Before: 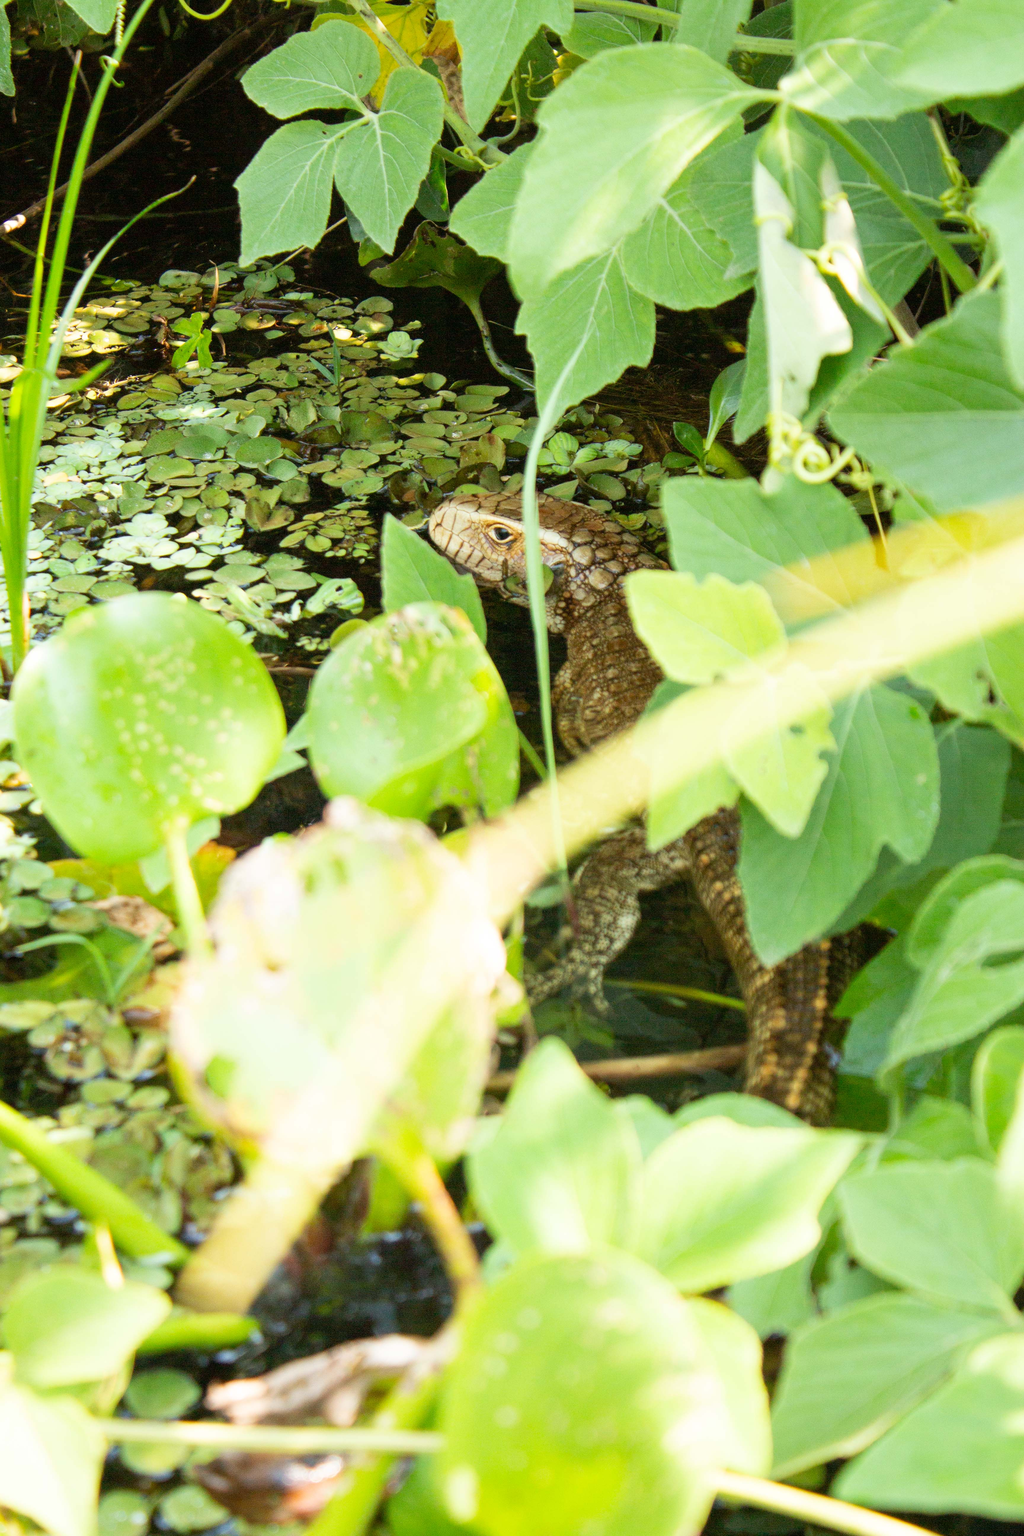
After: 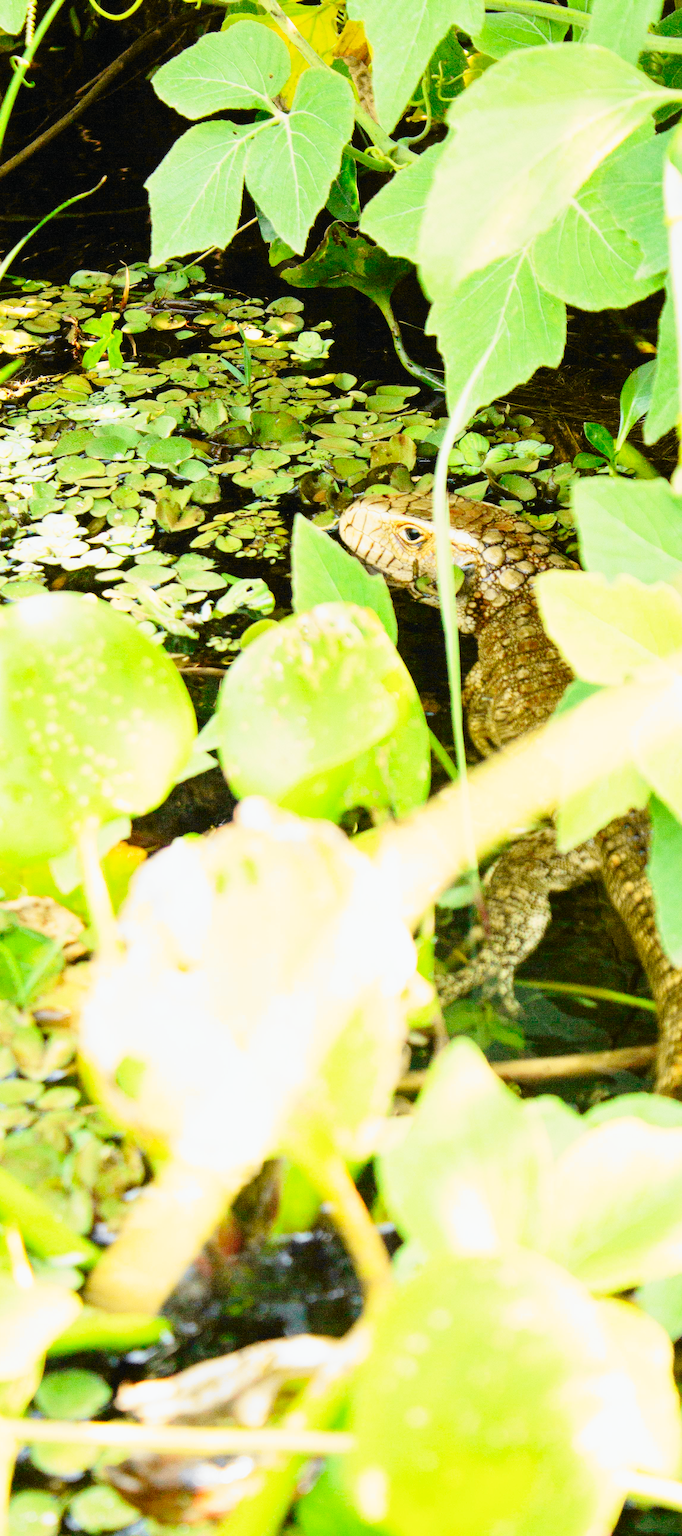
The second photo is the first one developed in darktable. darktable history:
base curve: curves: ch0 [(0, 0) (0.028, 0.03) (0.121, 0.232) (0.46, 0.748) (0.859, 0.968) (1, 1)], preserve colors none
crop and rotate: left 8.786%, right 24.548%
tone curve: curves: ch0 [(0, 0) (0.071, 0.058) (0.266, 0.268) (0.498, 0.542) (0.766, 0.807) (1, 0.983)]; ch1 [(0, 0) (0.346, 0.307) (0.408, 0.387) (0.463, 0.465) (0.482, 0.493) (0.502, 0.499) (0.517, 0.502) (0.55, 0.548) (0.597, 0.61) (0.651, 0.698) (1, 1)]; ch2 [(0, 0) (0.346, 0.34) (0.434, 0.46) (0.485, 0.494) (0.5, 0.498) (0.517, 0.506) (0.526, 0.539) (0.583, 0.603) (0.625, 0.659) (1, 1)], color space Lab, independent channels, preserve colors none
